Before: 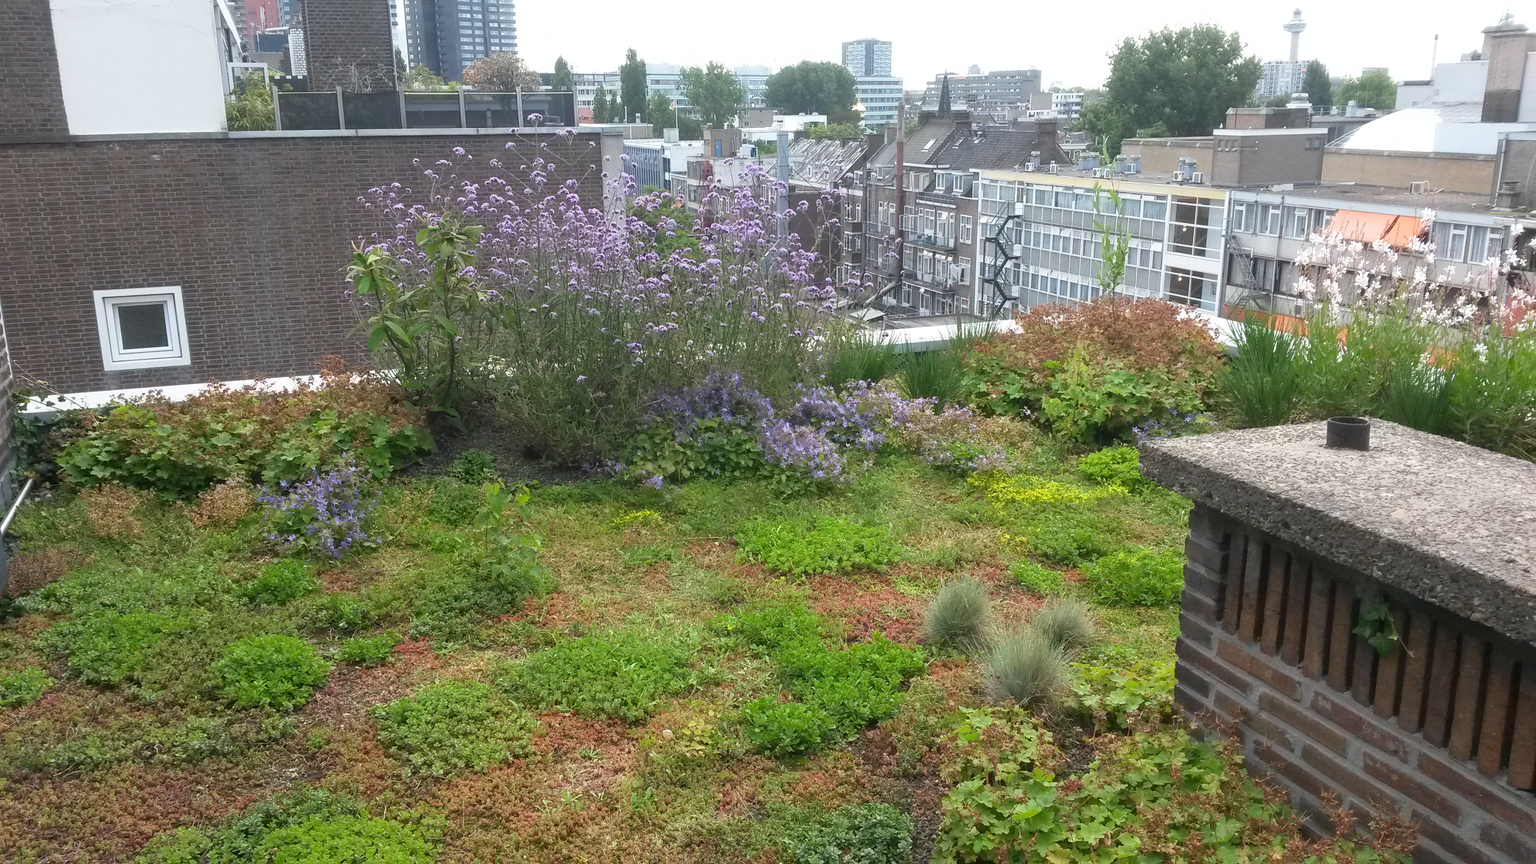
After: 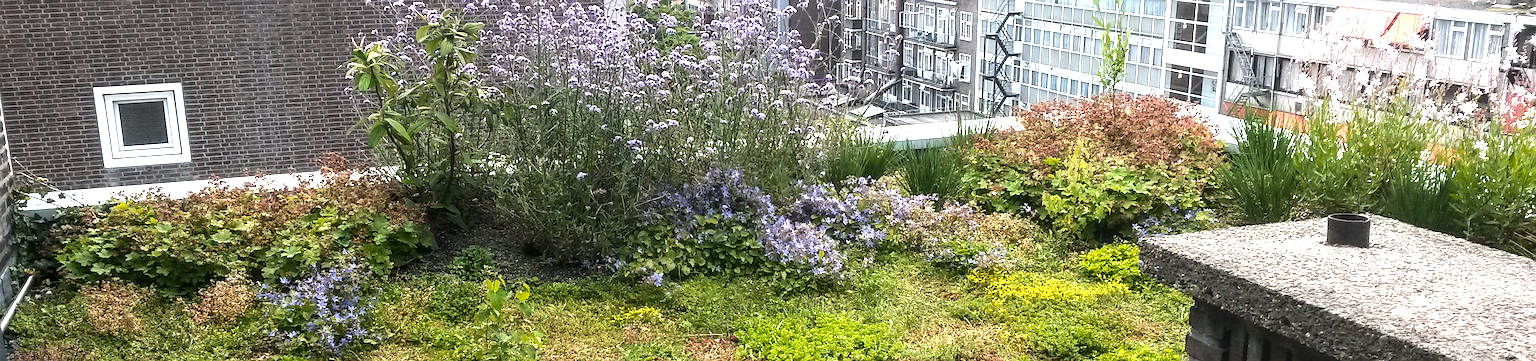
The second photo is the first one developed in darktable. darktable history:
color zones: curves: ch1 [(0.235, 0.558) (0.75, 0.5)]; ch2 [(0.25, 0.462) (0.749, 0.457)]
tone equalizer: -8 EV -1.06 EV, -7 EV -0.981 EV, -6 EV -0.877 EV, -5 EV -0.597 EV, -3 EV 0.608 EV, -2 EV 0.887 EV, -1 EV 0.985 EV, +0 EV 1.07 EV, edges refinement/feathering 500, mask exposure compensation -1.57 EV, preserve details no
sharpen: on, module defaults
local contrast: on, module defaults
crop and rotate: top 23.565%, bottom 34.591%
